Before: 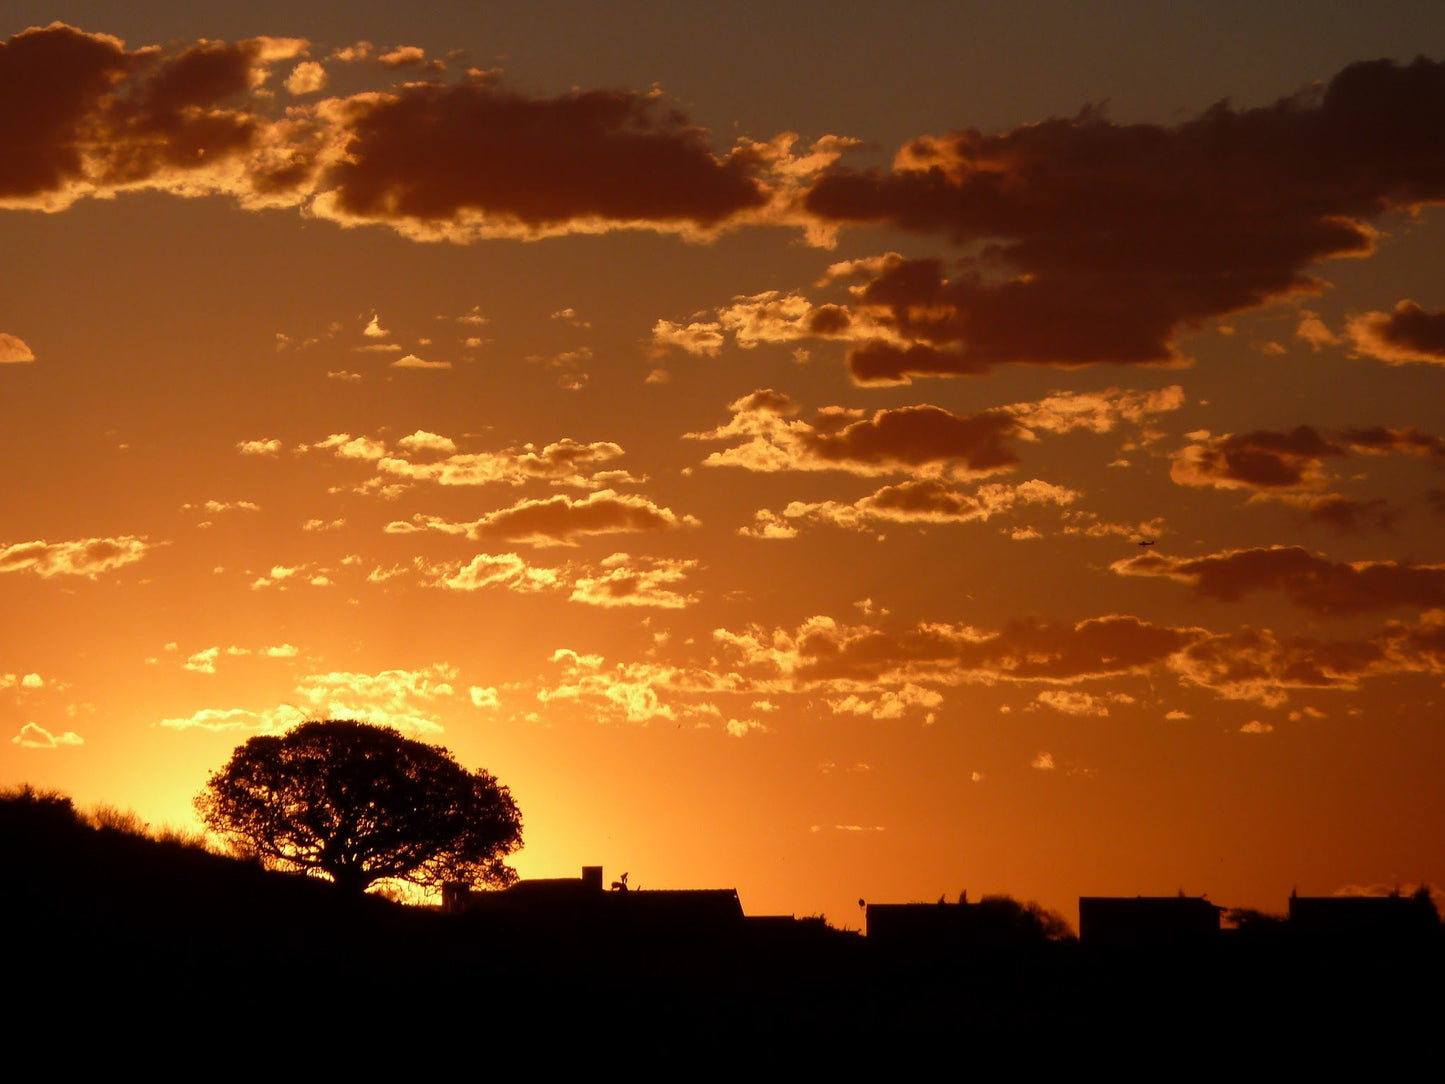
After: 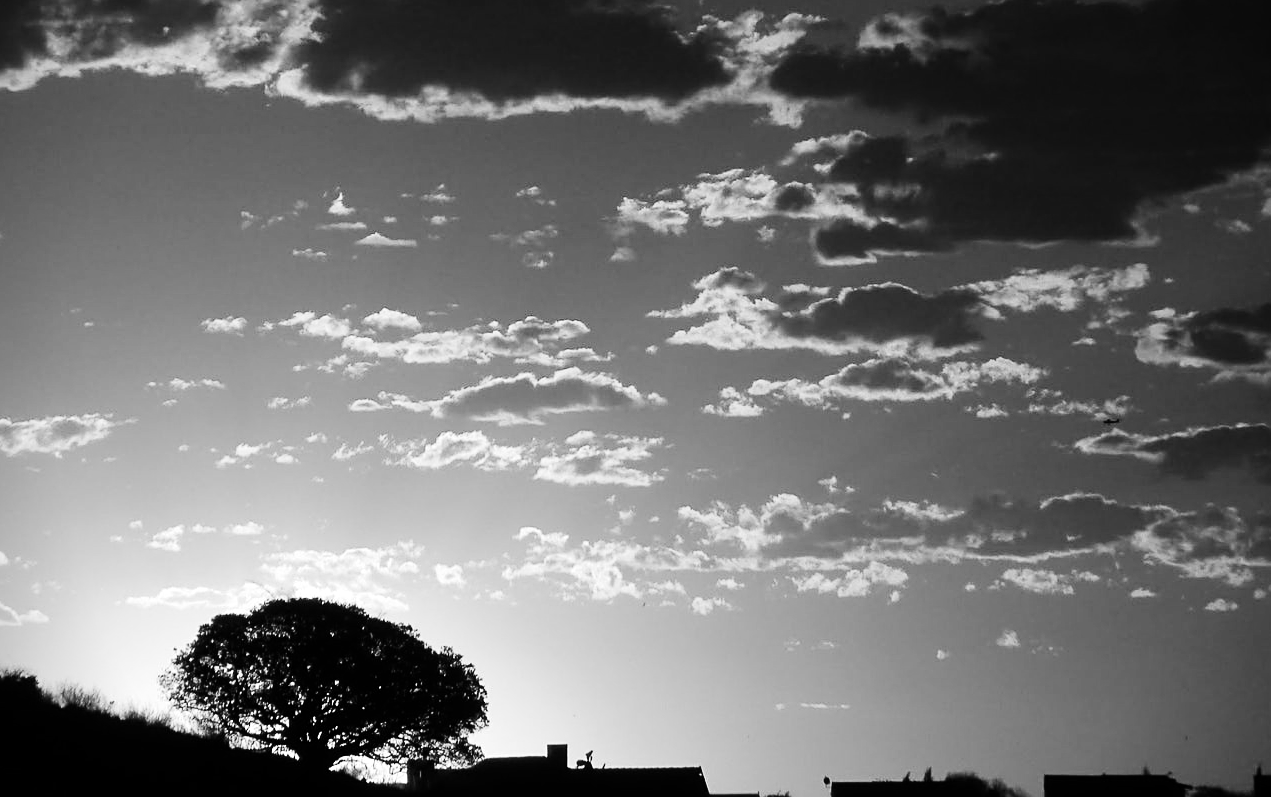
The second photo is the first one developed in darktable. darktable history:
base curve: curves: ch0 [(0, 0) (0.036, 0.025) (0.121, 0.166) (0.206, 0.329) (0.605, 0.79) (1, 1)], preserve colors none
tone equalizer: -8 EV -0.417 EV, -7 EV -0.389 EV, -6 EV -0.333 EV, -5 EV -0.222 EV, -3 EV 0.222 EV, -2 EV 0.333 EV, -1 EV 0.389 EV, +0 EV 0.417 EV, edges refinement/feathering 500, mask exposure compensation -1.57 EV, preserve details no
exposure: exposure -0.151 EV, compensate highlight preservation false
sharpen: on, module defaults
vignetting: fall-off start 91.19%
monochrome: on, module defaults
crop and rotate: left 2.425%, top 11.305%, right 9.6%, bottom 15.08%
